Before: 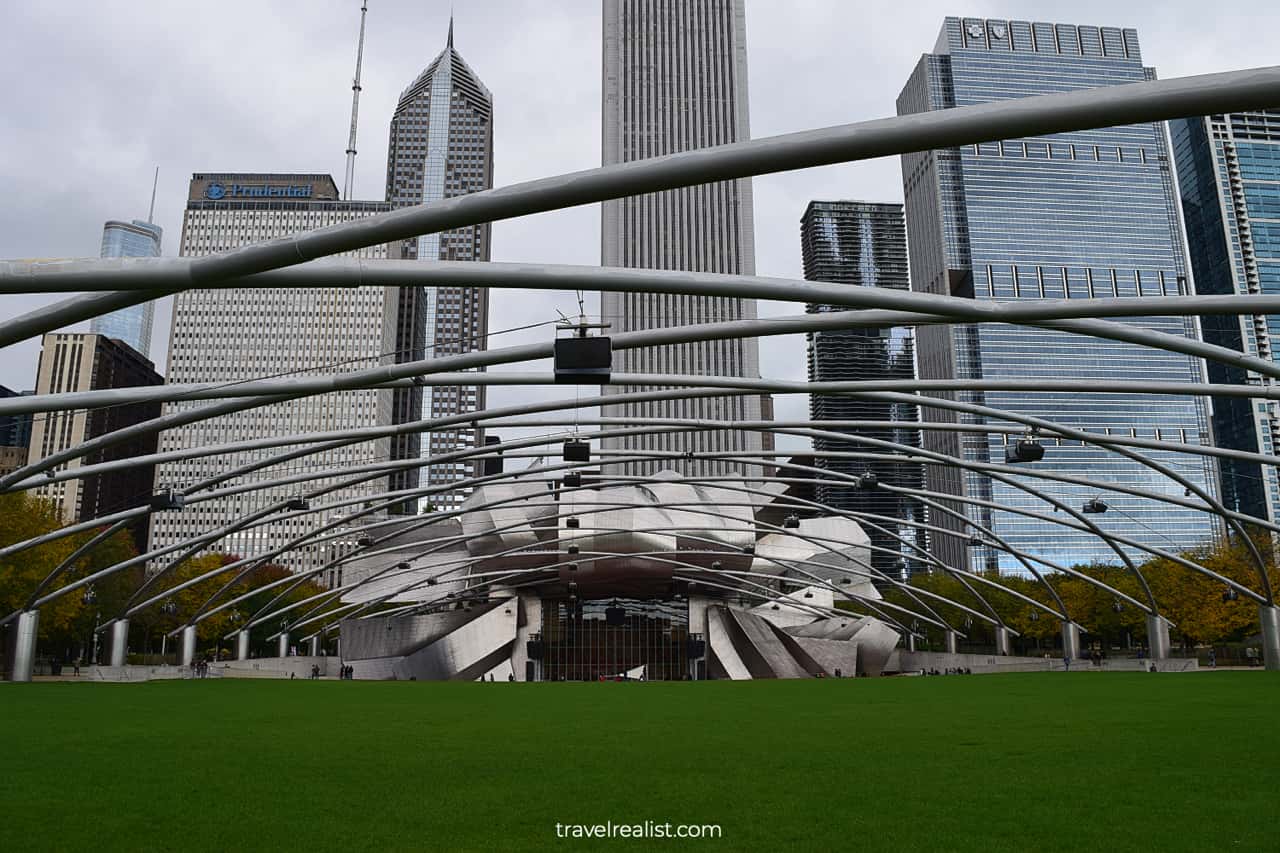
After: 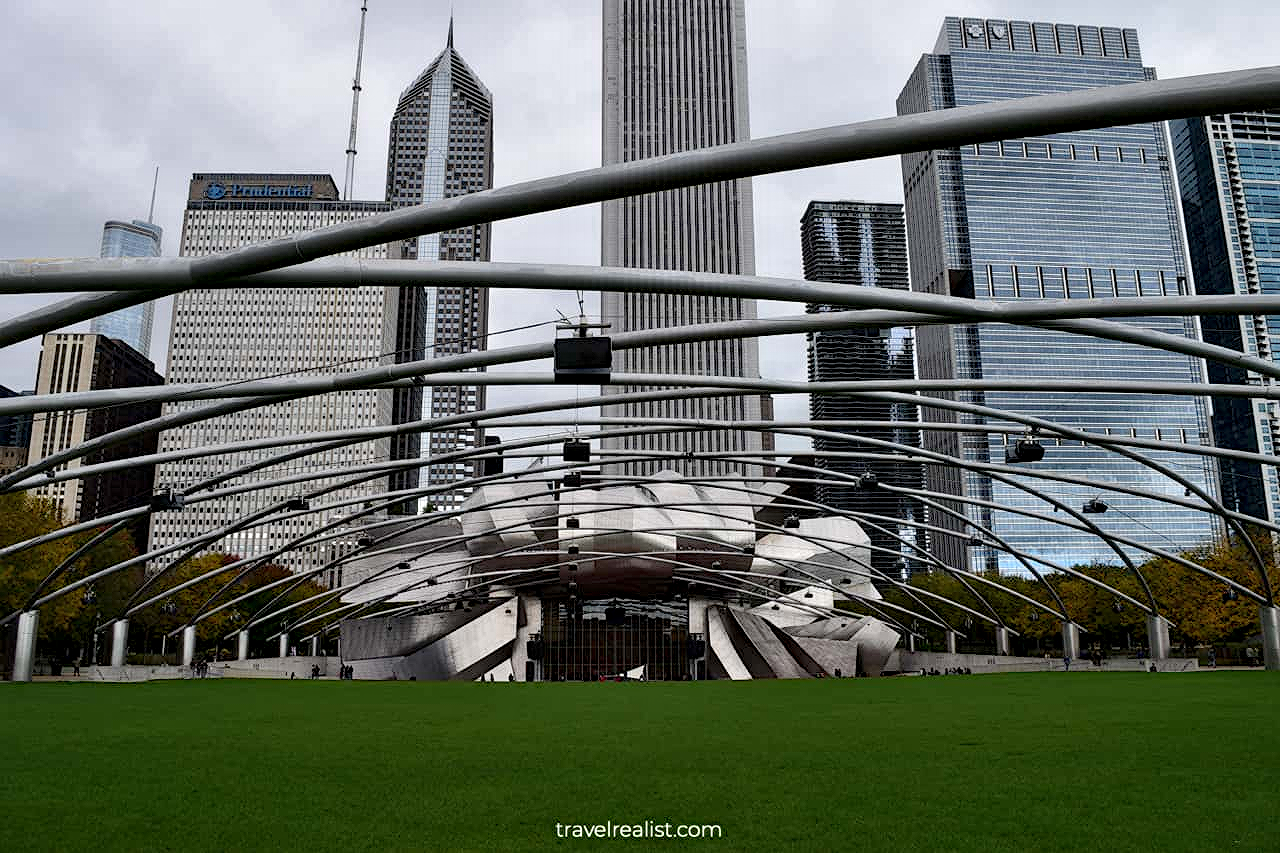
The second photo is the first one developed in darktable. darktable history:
diffuse or sharpen "deblur": iterations 25, radius span 10, edge sensitivity 3, edge threshold 1, 1st order anisotropy 100%, 3rd order anisotropy 100%, 1st order speed -25%, 2nd order speed 12.5%, 3rd order speed -50%, 4th order speed 25%
diffuse or sharpen "sharpen": edge sensitivity 1, 1st order anisotropy 100%, 2nd order anisotropy 100%, 3rd order anisotropy 100%, 4th order anisotropy 100%, 1st order speed -25%, 2nd order speed -25%, 3rd order speed -29.87%, 4th order speed -30.13%
contrast equalizer: y [[0.514, 0.573, 0.581, 0.508, 0.5, 0.5], [0.5 ×6], [0.5 ×6], [0 ×6], [0 ×6]], mix 0.79
